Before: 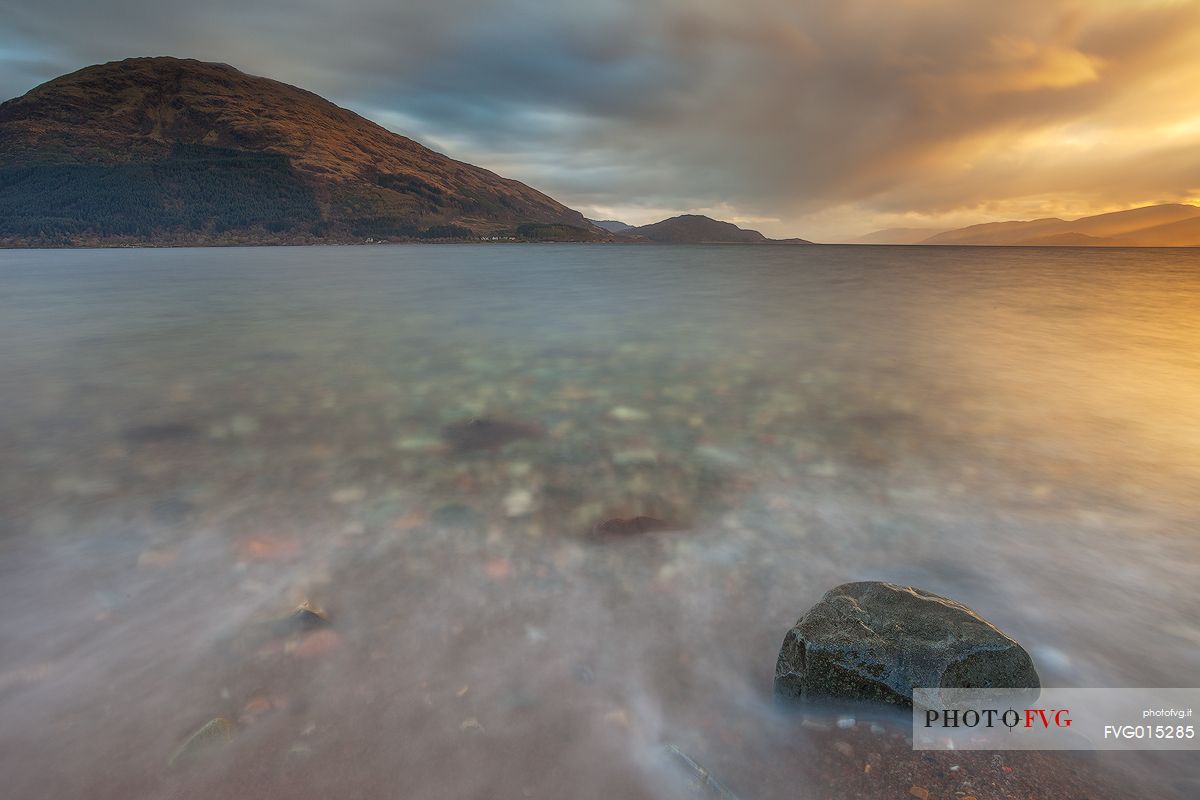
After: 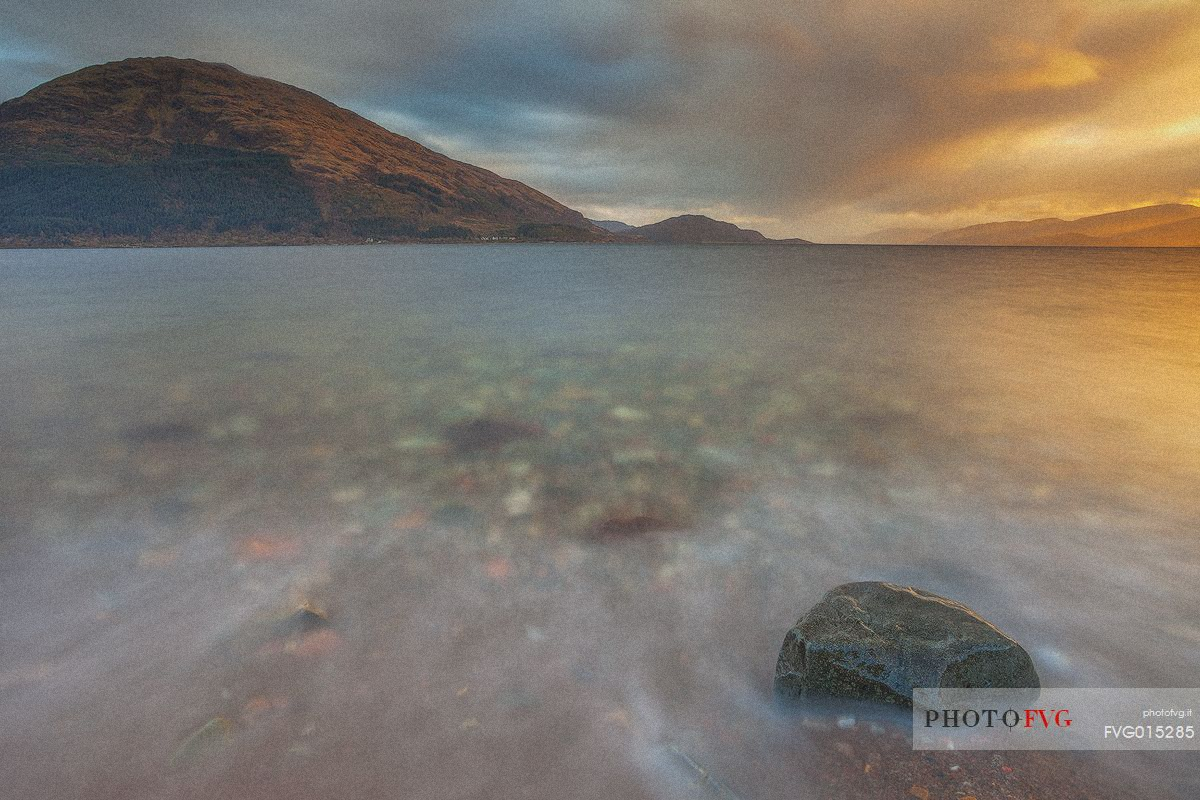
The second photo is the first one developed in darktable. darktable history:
local contrast: on, module defaults
grain: mid-tones bias 0%
contrast brightness saturation: contrast -0.28
